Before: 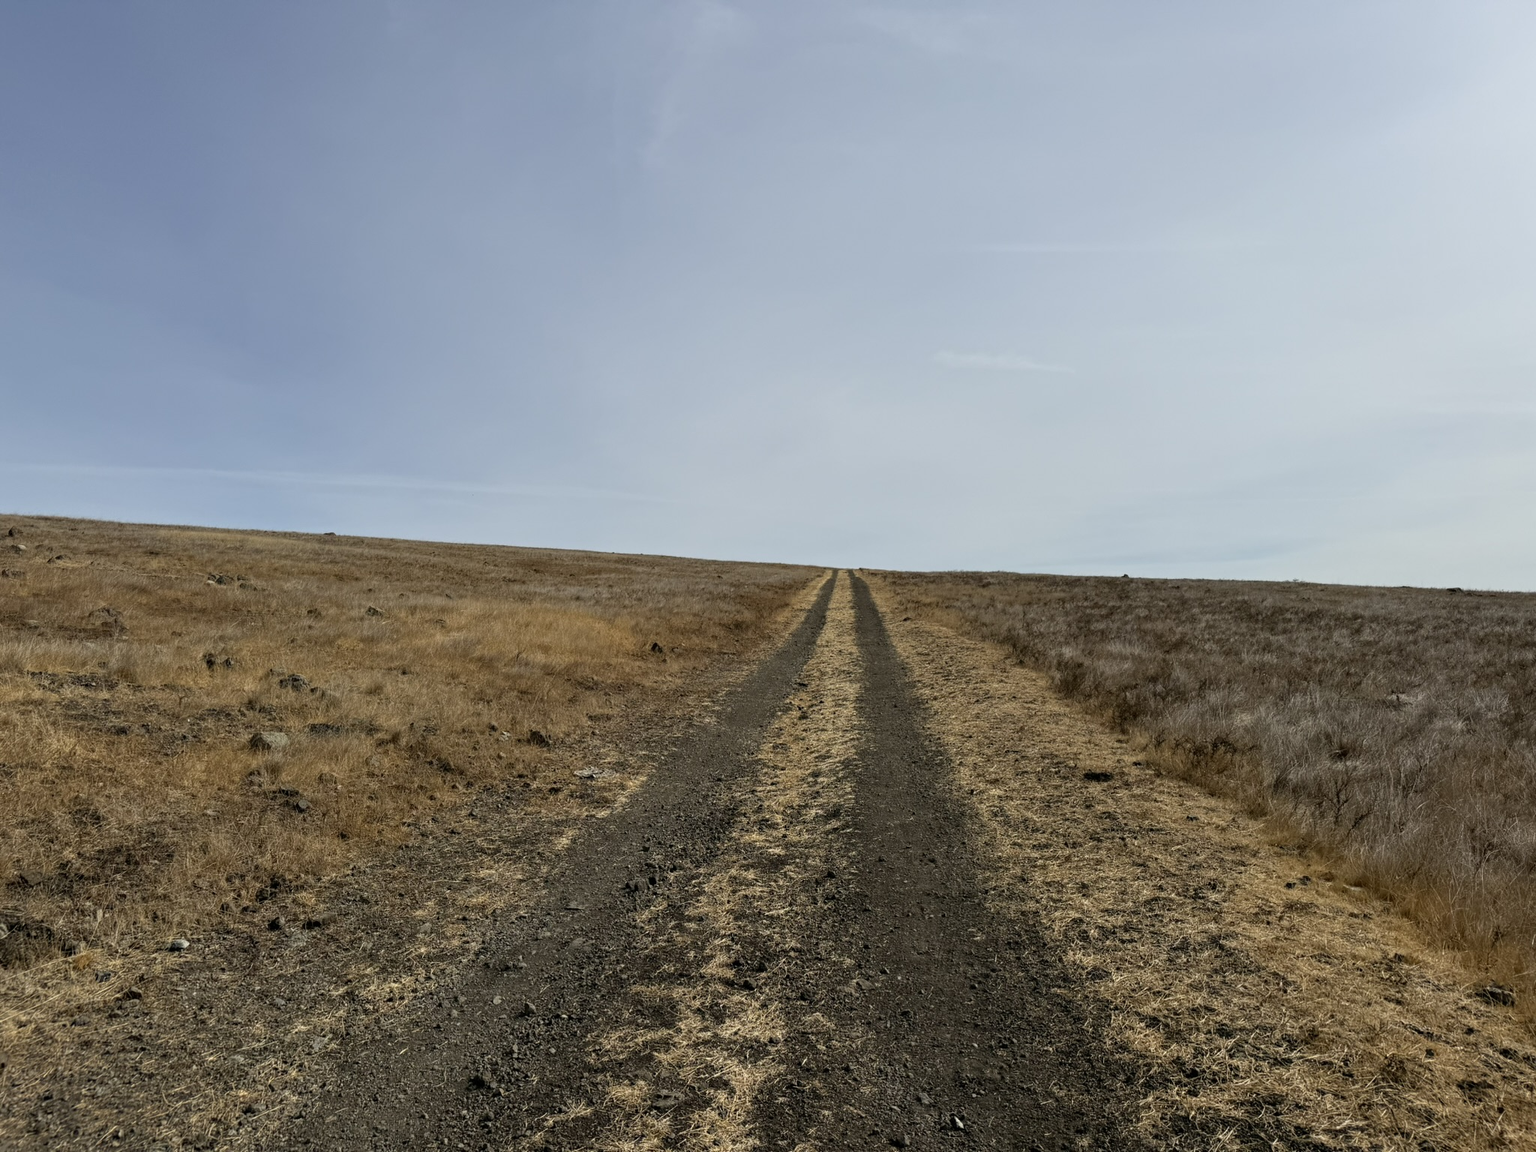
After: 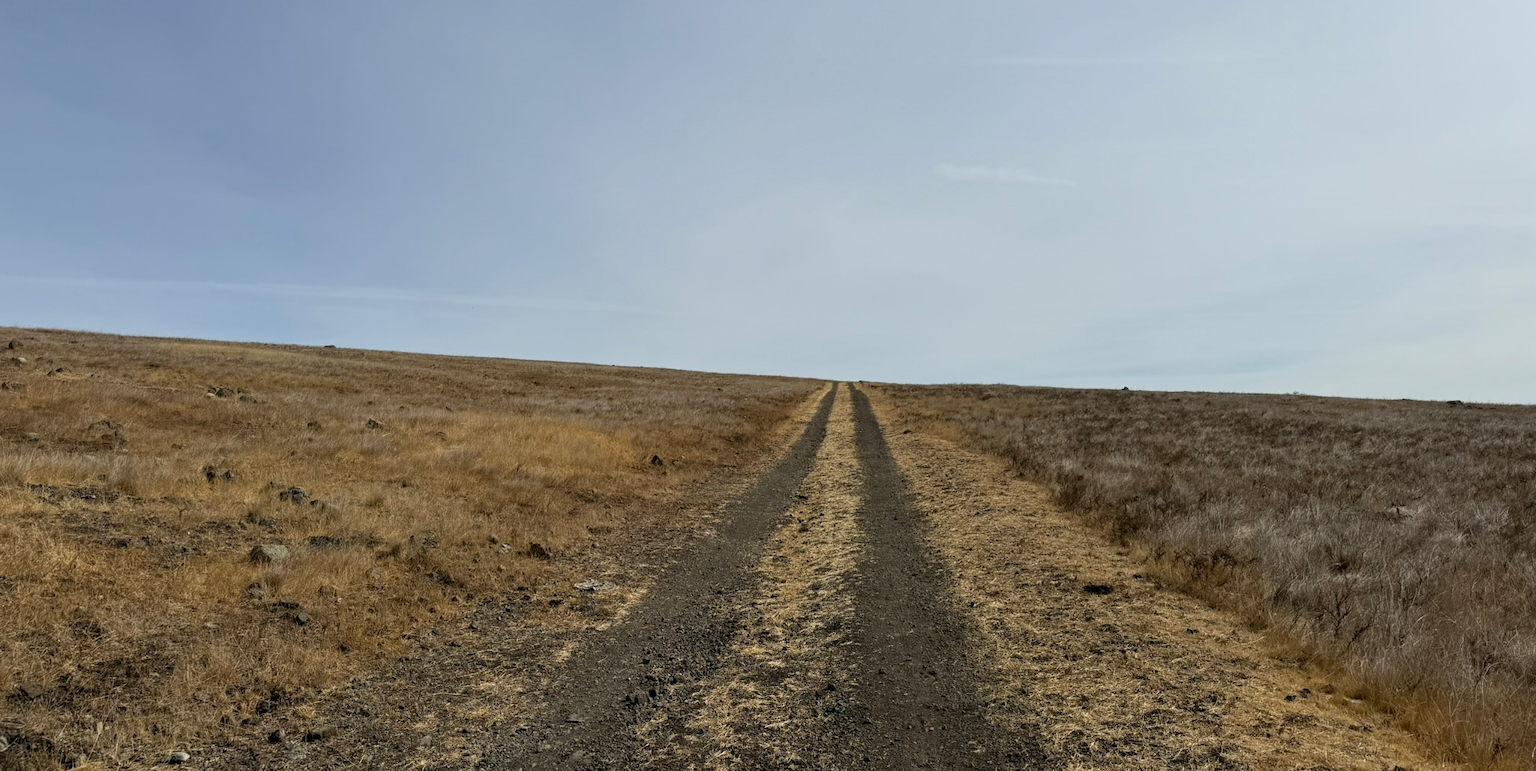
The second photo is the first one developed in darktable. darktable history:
crop: top 16.329%, bottom 16.69%
